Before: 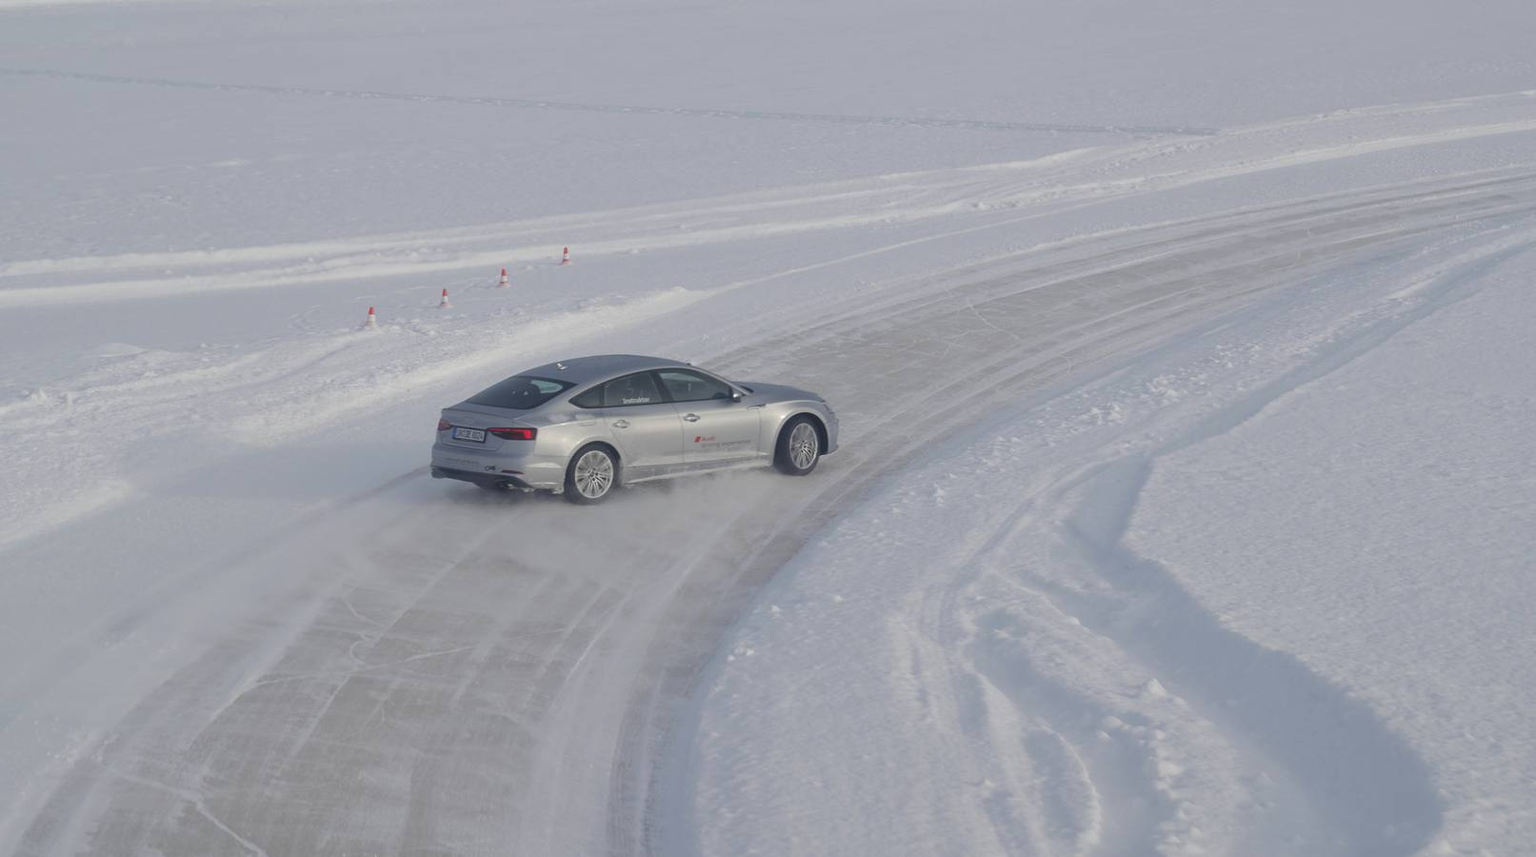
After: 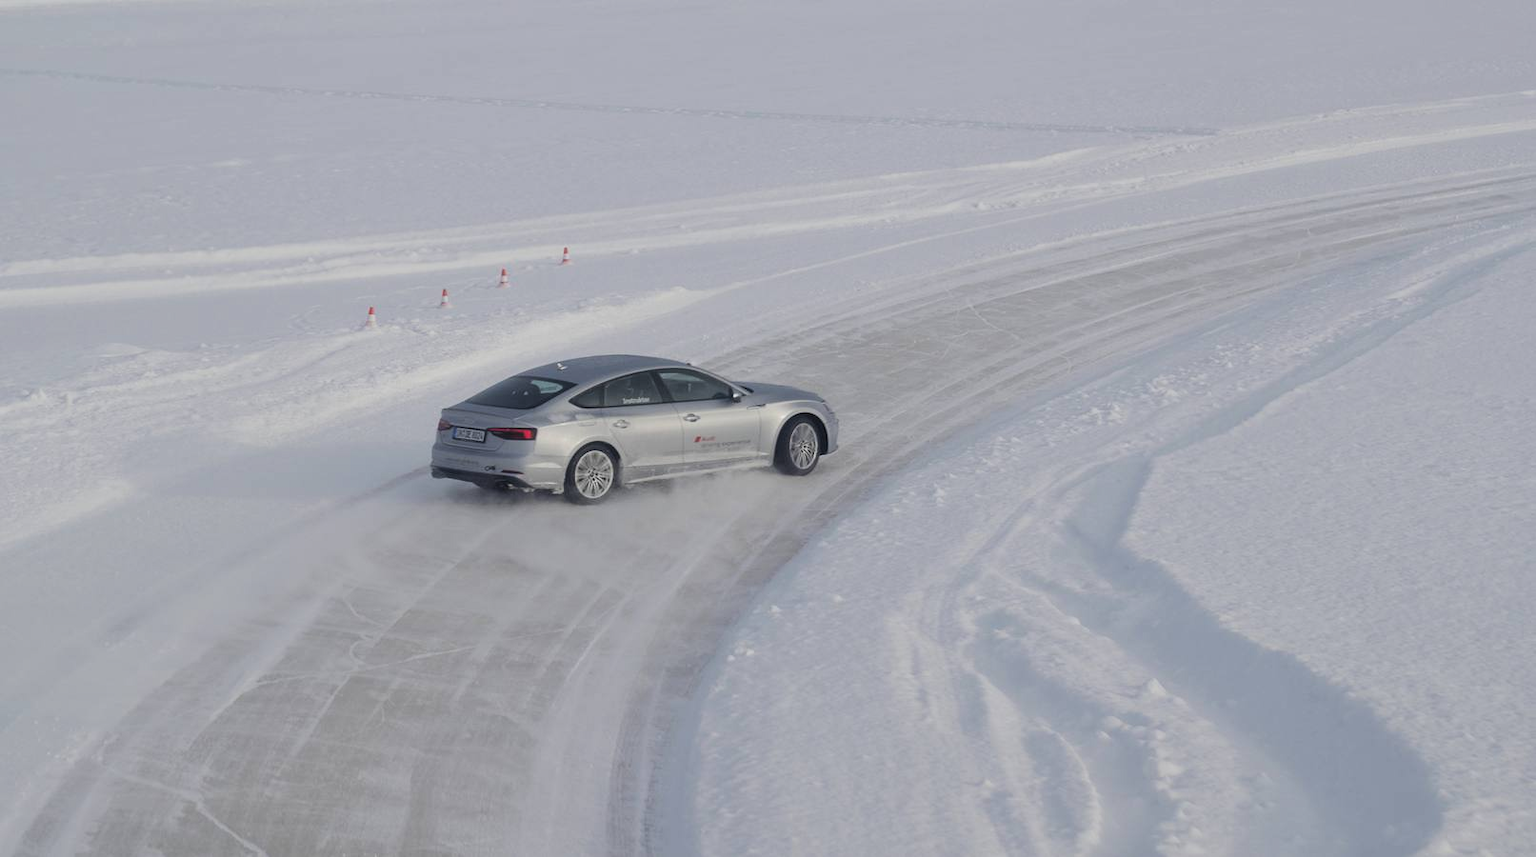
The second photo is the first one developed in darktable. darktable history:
exposure: compensate highlight preservation false
filmic rgb: black relative exposure -16 EV, white relative exposure 5.3 EV, hardness 5.9, contrast 1.267
